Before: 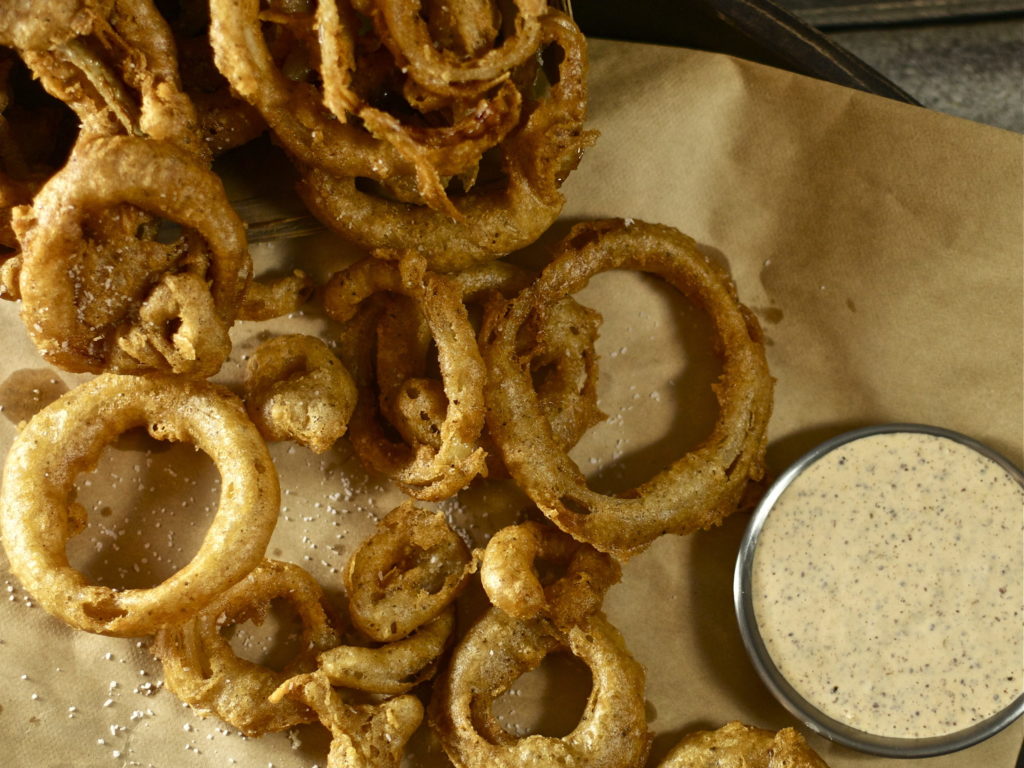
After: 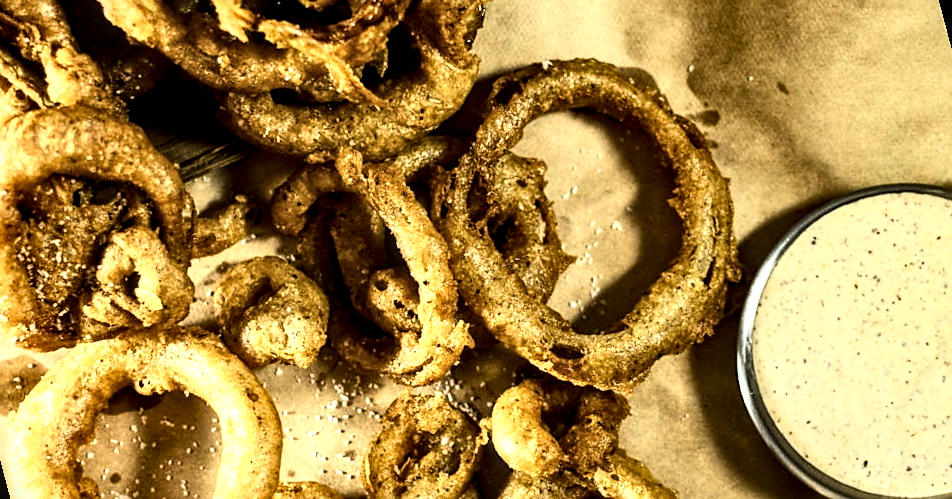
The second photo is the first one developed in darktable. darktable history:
shadows and highlights: shadows 12, white point adjustment 1.2, soften with gaussian
sharpen: on, module defaults
local contrast: highlights 60%, shadows 60%, detail 160%
rotate and perspective: rotation -14.8°, crop left 0.1, crop right 0.903, crop top 0.25, crop bottom 0.748
rgb curve: curves: ch0 [(0, 0) (0.21, 0.15) (0.24, 0.21) (0.5, 0.75) (0.75, 0.96) (0.89, 0.99) (1, 1)]; ch1 [(0, 0.02) (0.21, 0.13) (0.25, 0.2) (0.5, 0.67) (0.75, 0.9) (0.89, 0.97) (1, 1)]; ch2 [(0, 0.02) (0.21, 0.13) (0.25, 0.2) (0.5, 0.67) (0.75, 0.9) (0.89, 0.97) (1, 1)], compensate middle gray true
color balance: lift [1.004, 1.002, 1.002, 0.998], gamma [1, 1.007, 1.002, 0.993], gain [1, 0.977, 1.013, 1.023], contrast -3.64%
contrast brightness saturation: saturation -0.05
